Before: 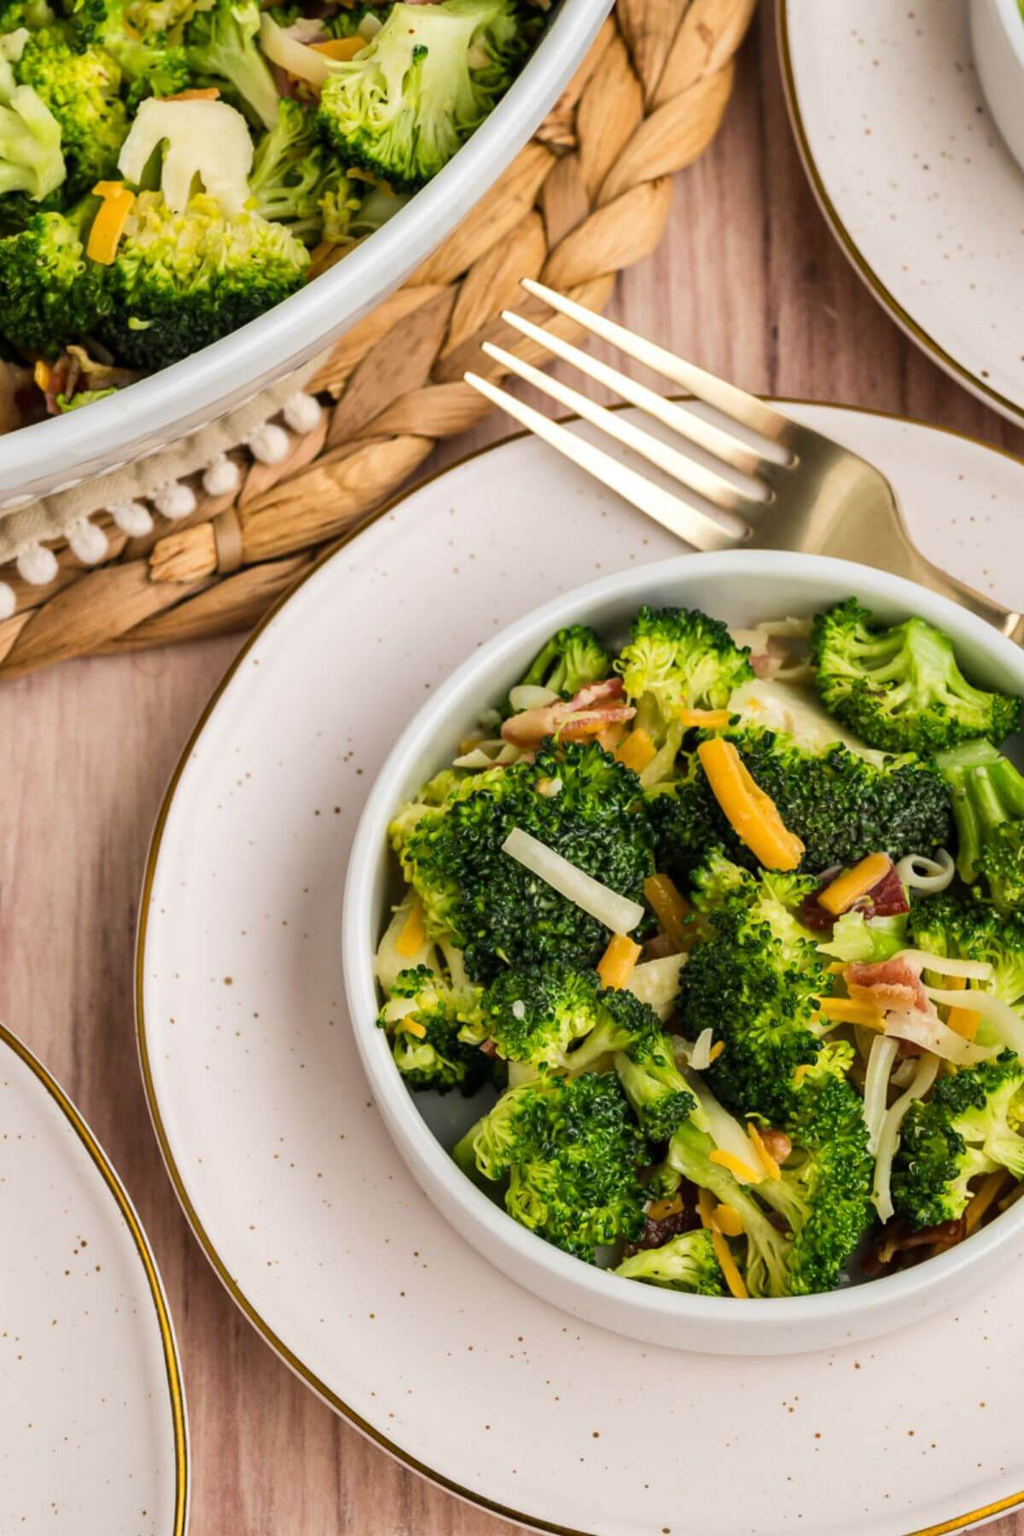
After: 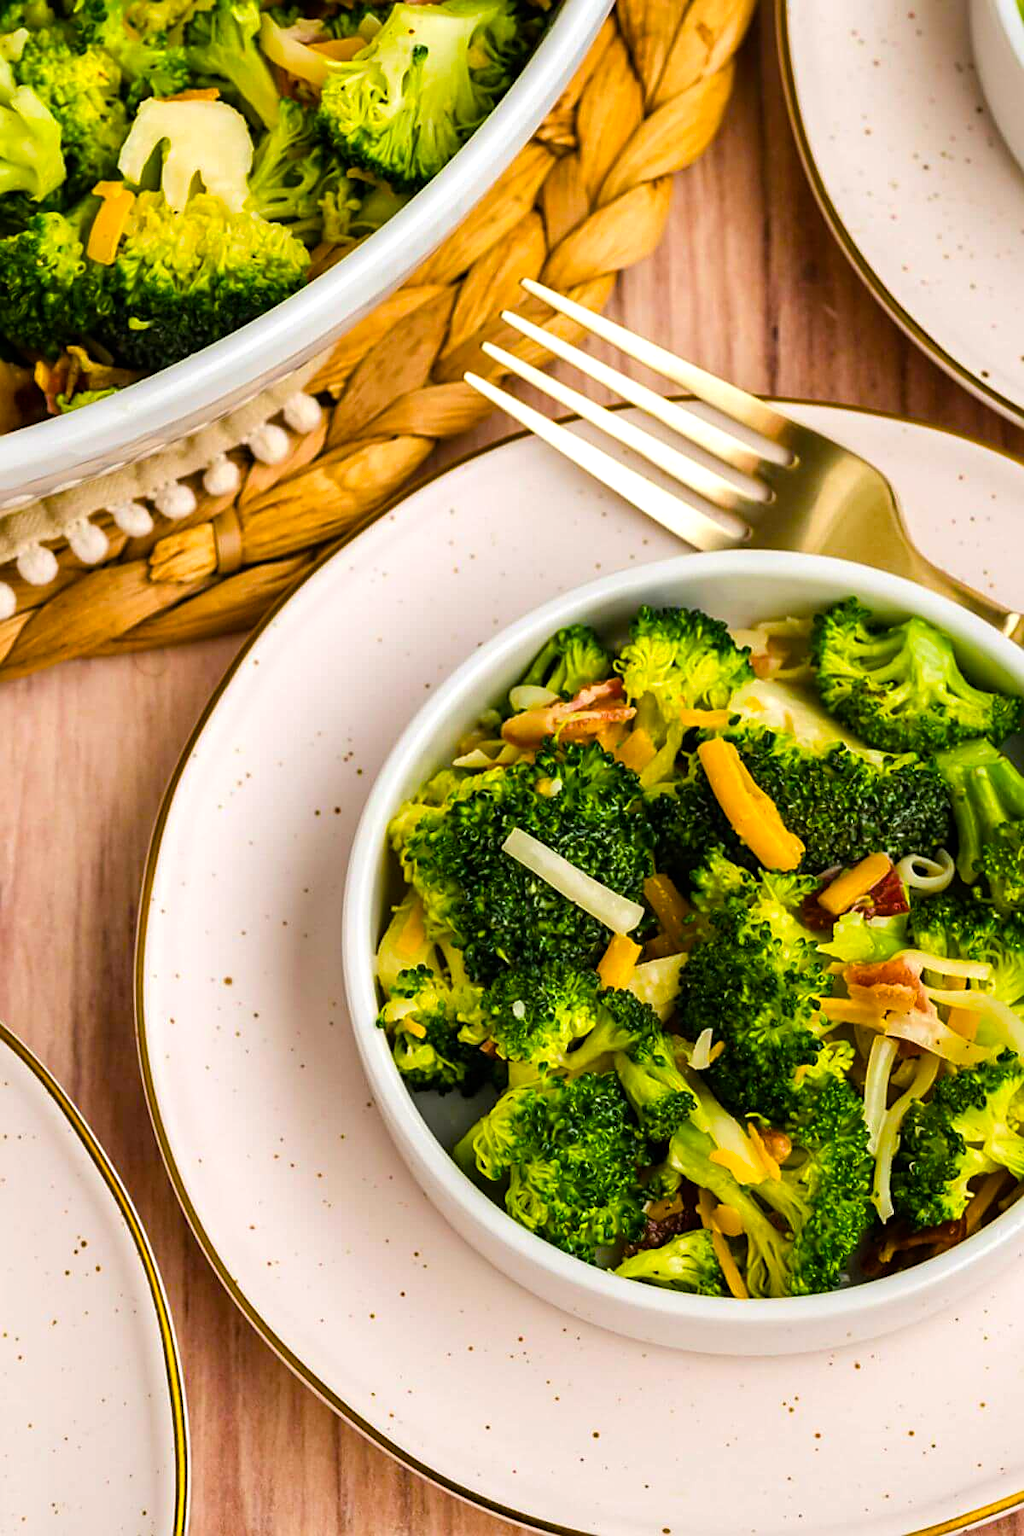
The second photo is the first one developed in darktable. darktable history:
sharpen: on, module defaults
color balance rgb: linear chroma grading › shadows 20.098%, linear chroma grading › highlights 3.969%, linear chroma grading › mid-tones 10.504%, perceptual saturation grading › global saturation 25.316%, global vibrance 30.119%, contrast 10.474%
